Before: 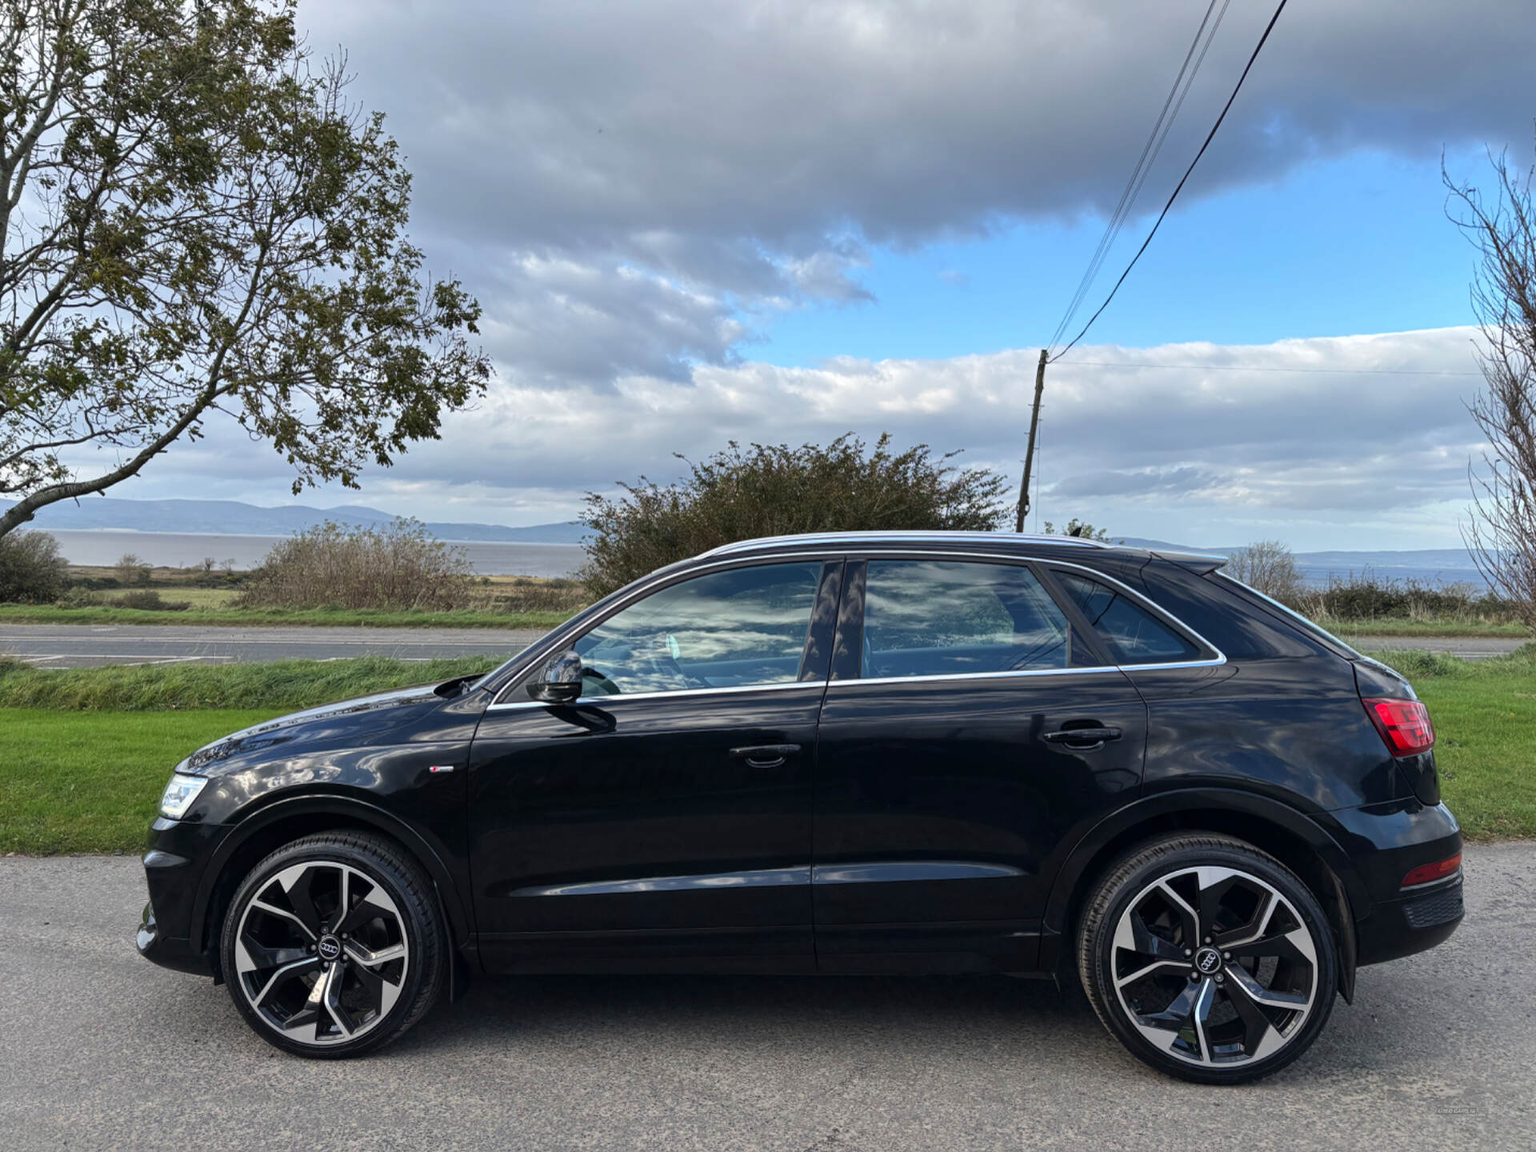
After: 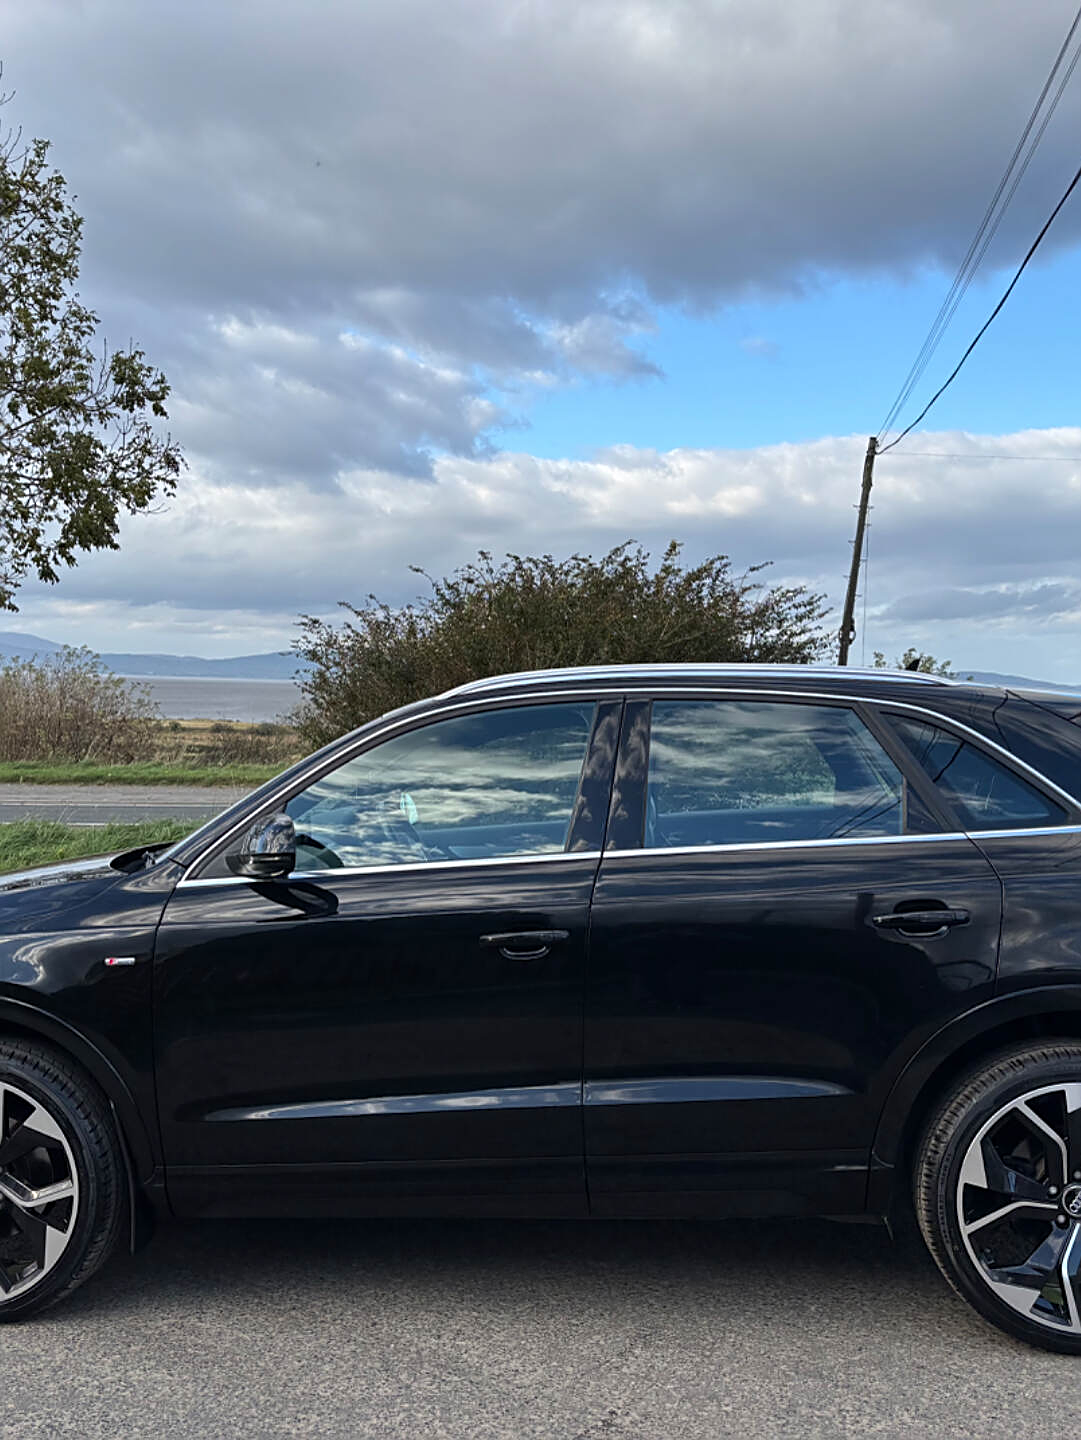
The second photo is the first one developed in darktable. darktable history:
sharpen: on, module defaults
crop and rotate: left 22.551%, right 21.115%
